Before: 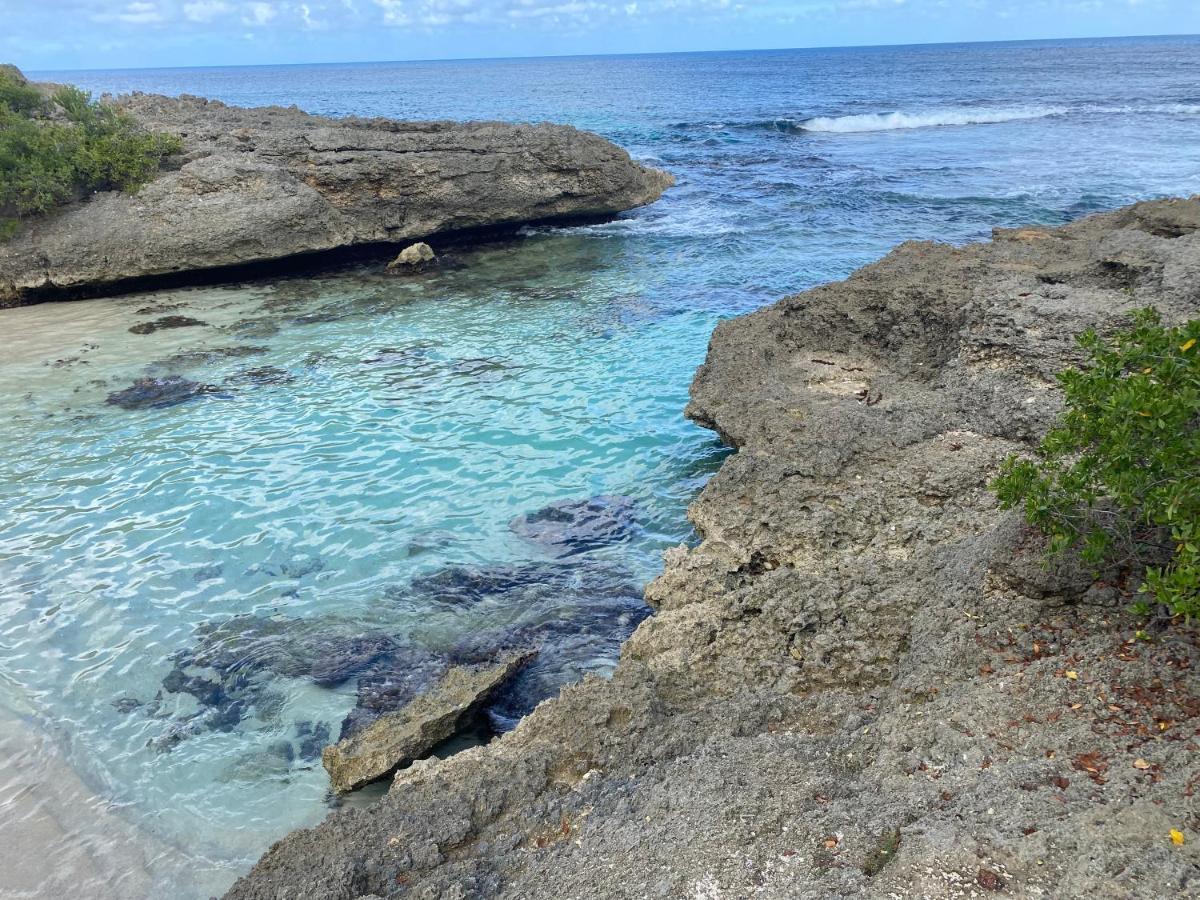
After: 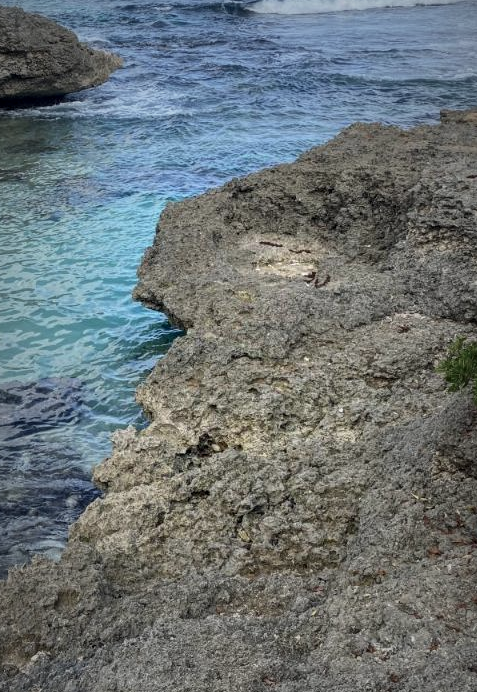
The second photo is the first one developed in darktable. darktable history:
crop: left 46.039%, top 13.134%, right 14.206%, bottom 9.884%
vignetting: fall-off start 18.43%, fall-off radius 137.92%, brightness -0.728, saturation -0.479, width/height ratio 0.624, shape 0.582
local contrast: on, module defaults
